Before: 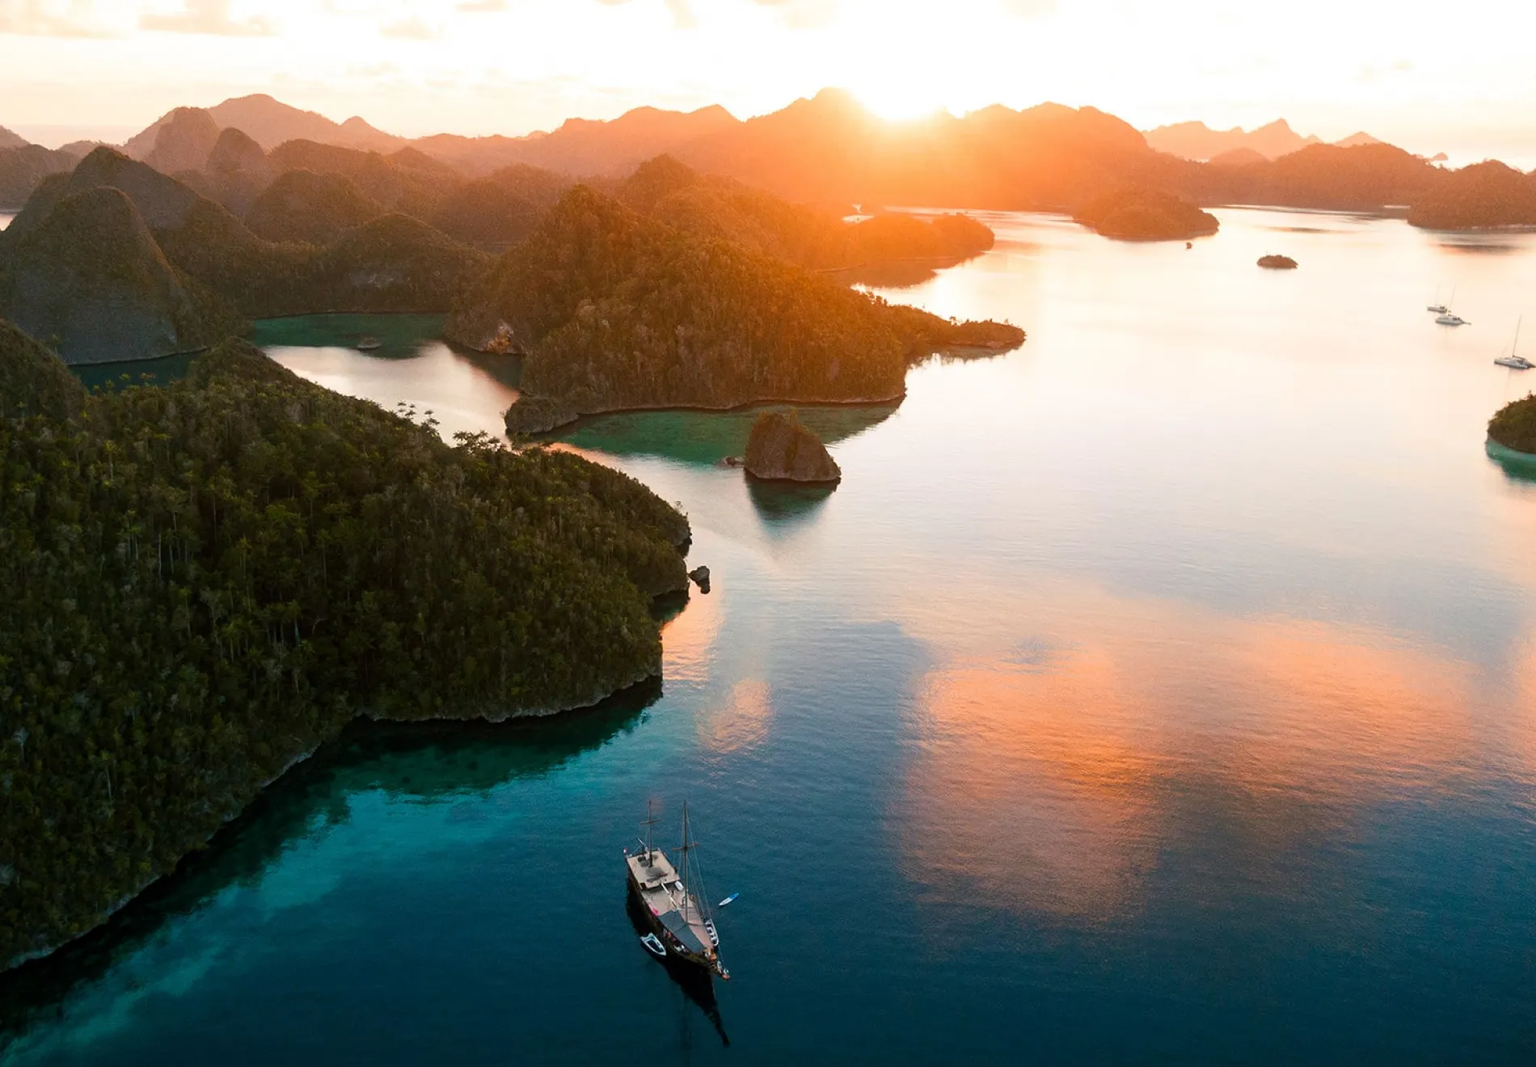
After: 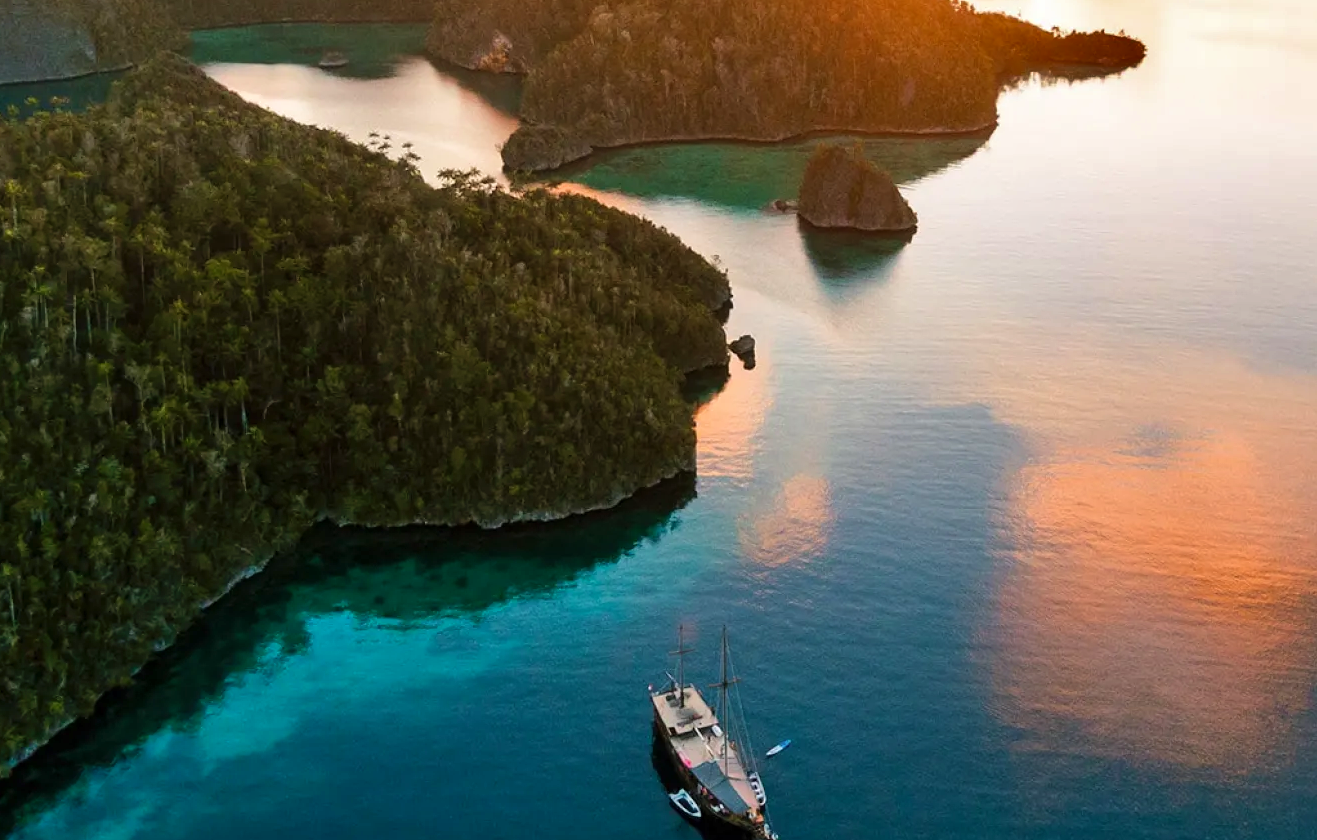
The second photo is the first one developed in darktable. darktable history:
crop: left 6.488%, top 27.668%, right 24.183%, bottom 8.656%
shadows and highlights: soften with gaussian
velvia: strength 15%
